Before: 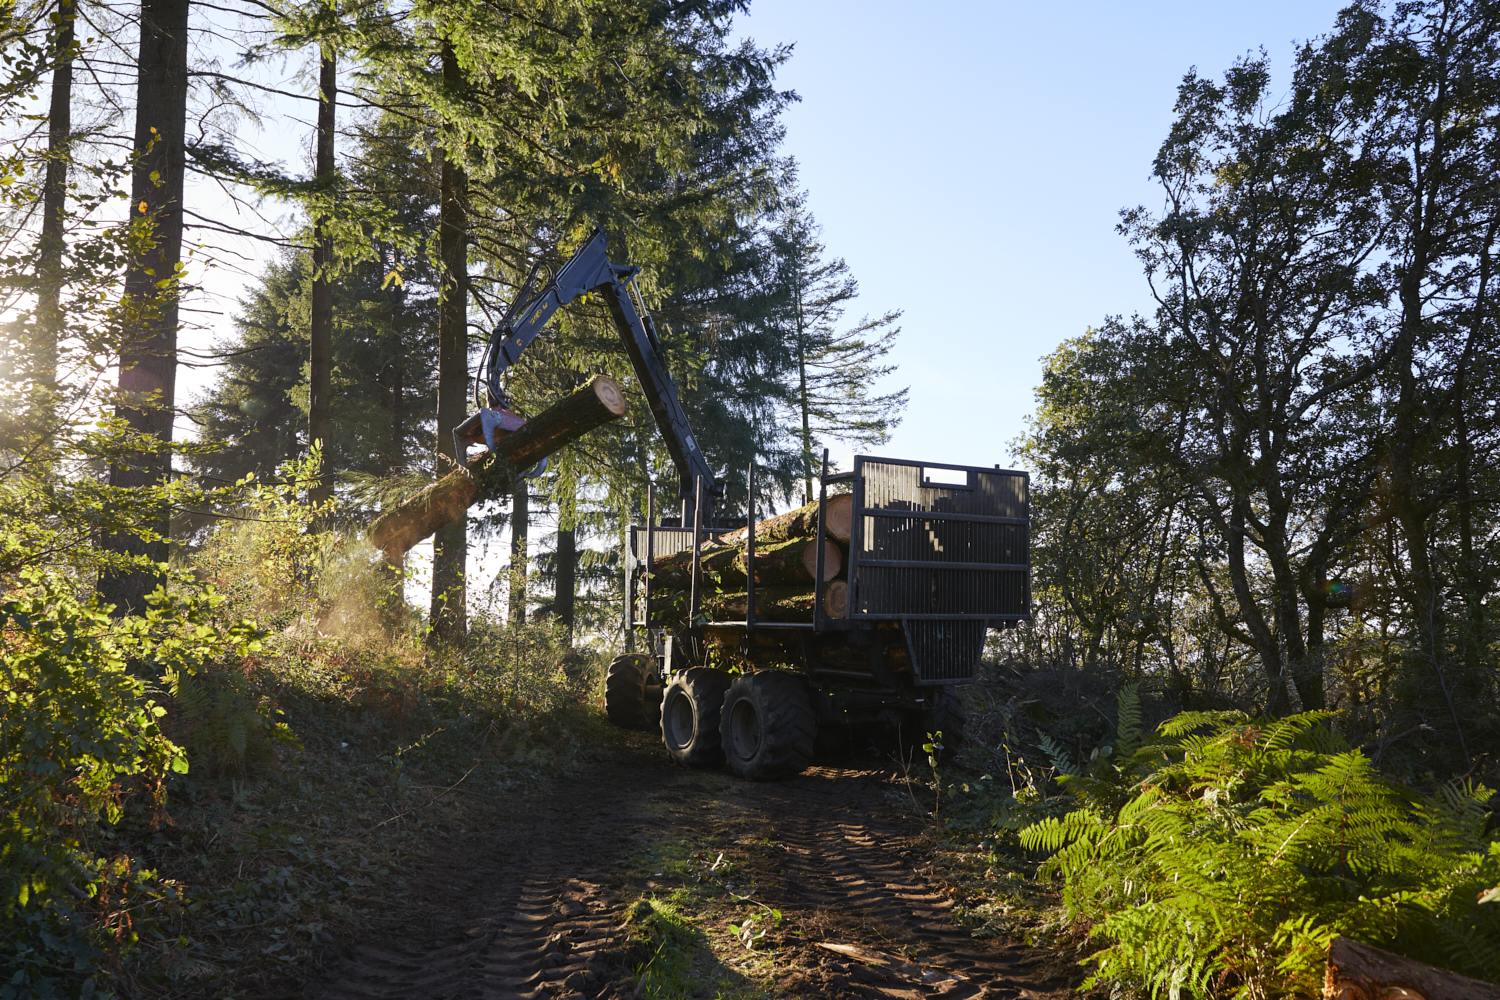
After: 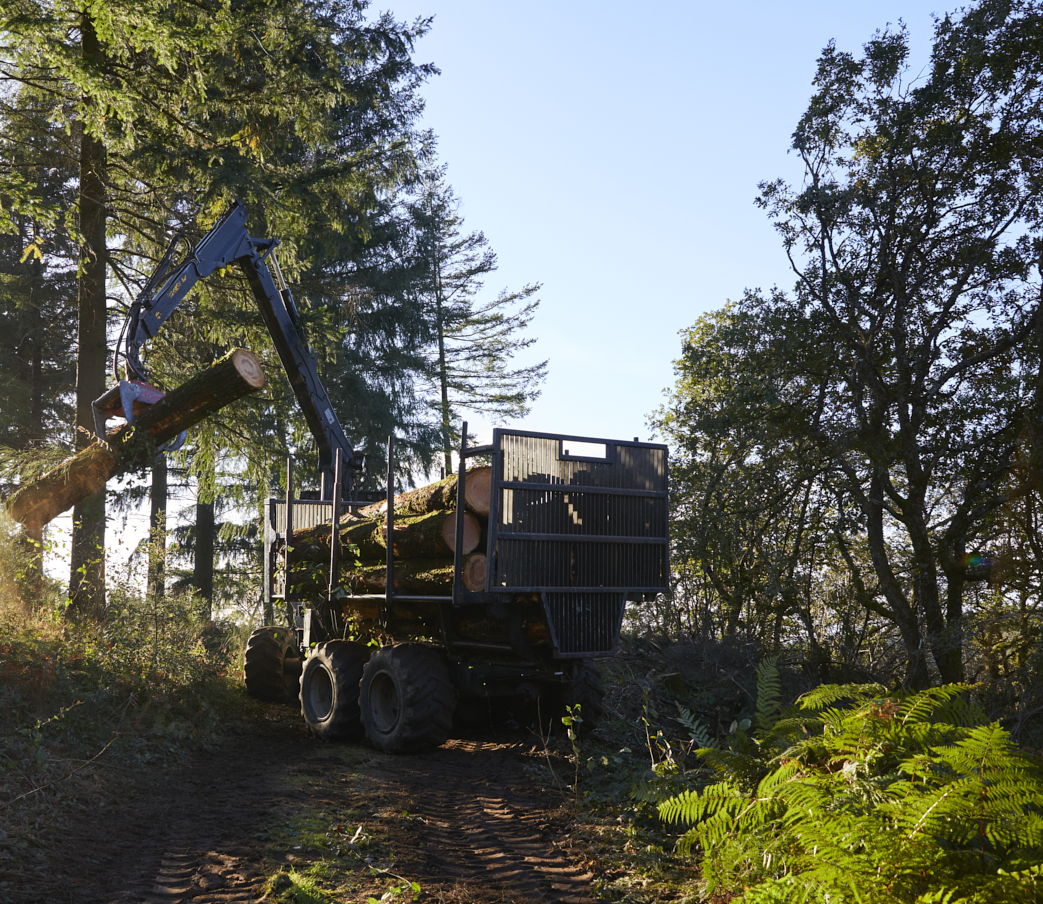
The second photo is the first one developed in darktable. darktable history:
crop and rotate: left 24.108%, top 2.783%, right 6.331%, bottom 6.809%
